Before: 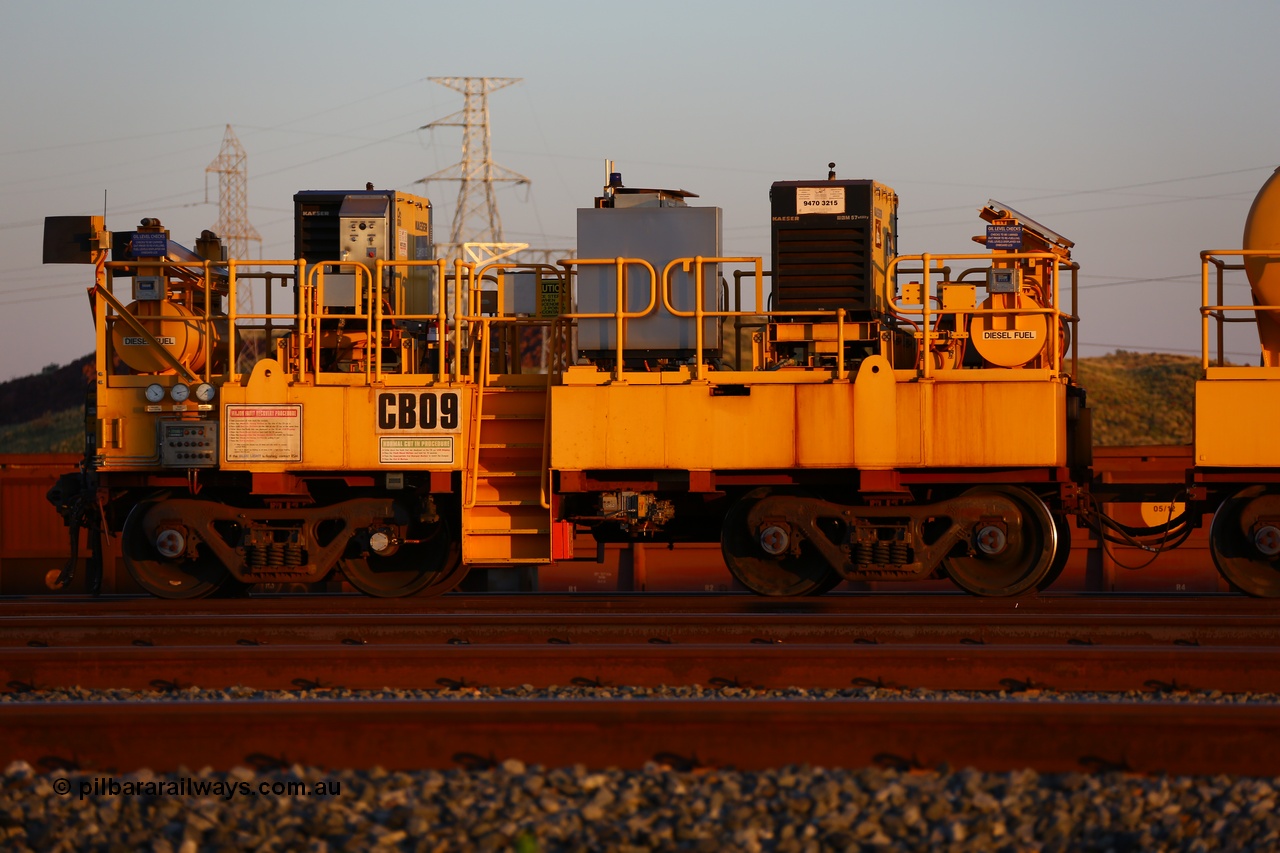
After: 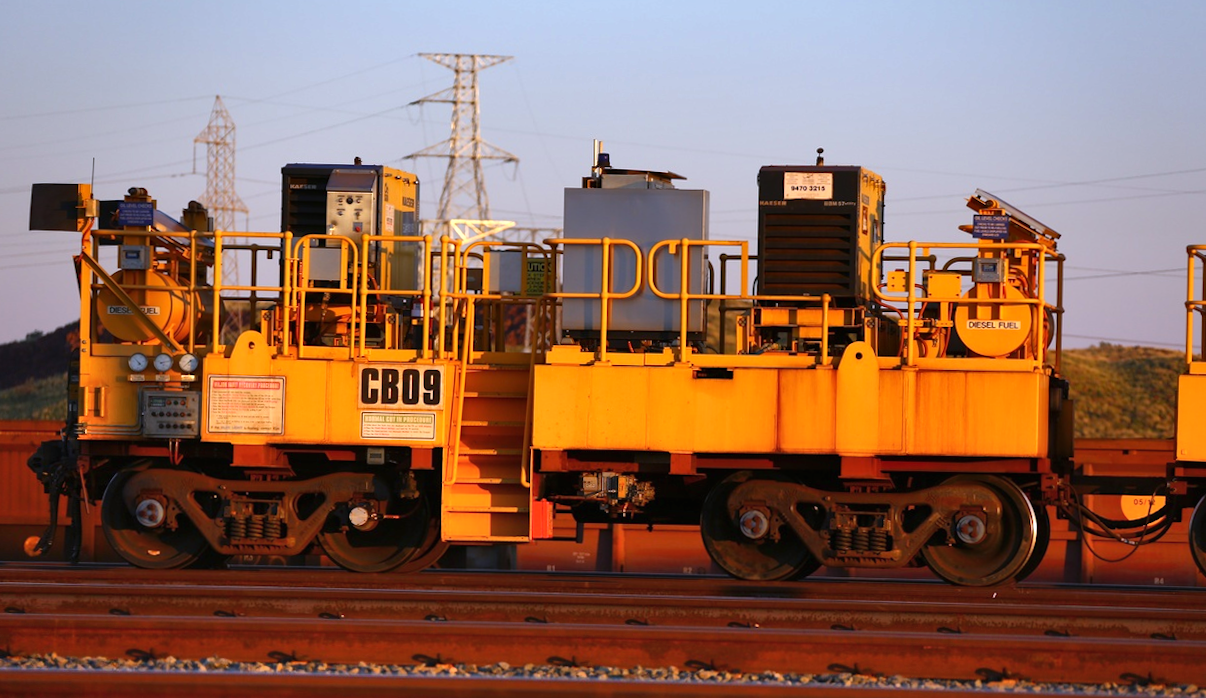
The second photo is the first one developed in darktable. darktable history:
rotate and perspective: rotation 1.57°, crop left 0.018, crop right 0.982, crop top 0.039, crop bottom 0.961
shadows and highlights: shadows 53, soften with gaussian
crop and rotate: angle 0.2°, left 0.275%, right 3.127%, bottom 14.18%
white balance: red 0.967, blue 1.119, emerald 0.756
exposure: black level correction 0, exposure 0.6 EV, compensate exposure bias true, compensate highlight preservation false
